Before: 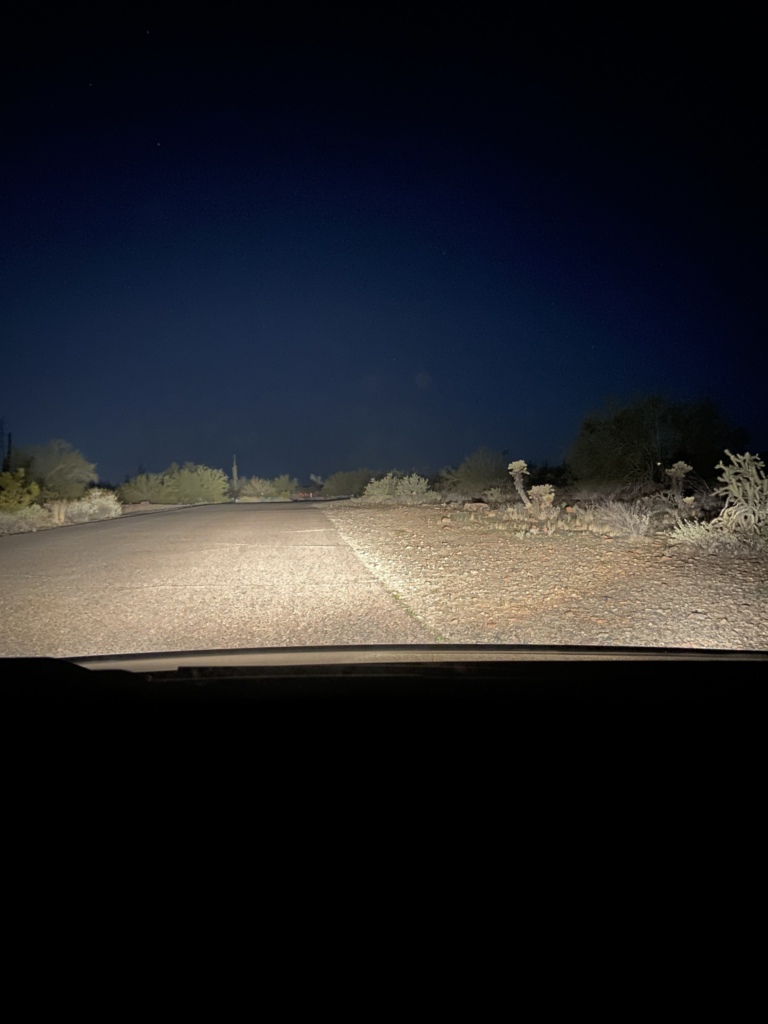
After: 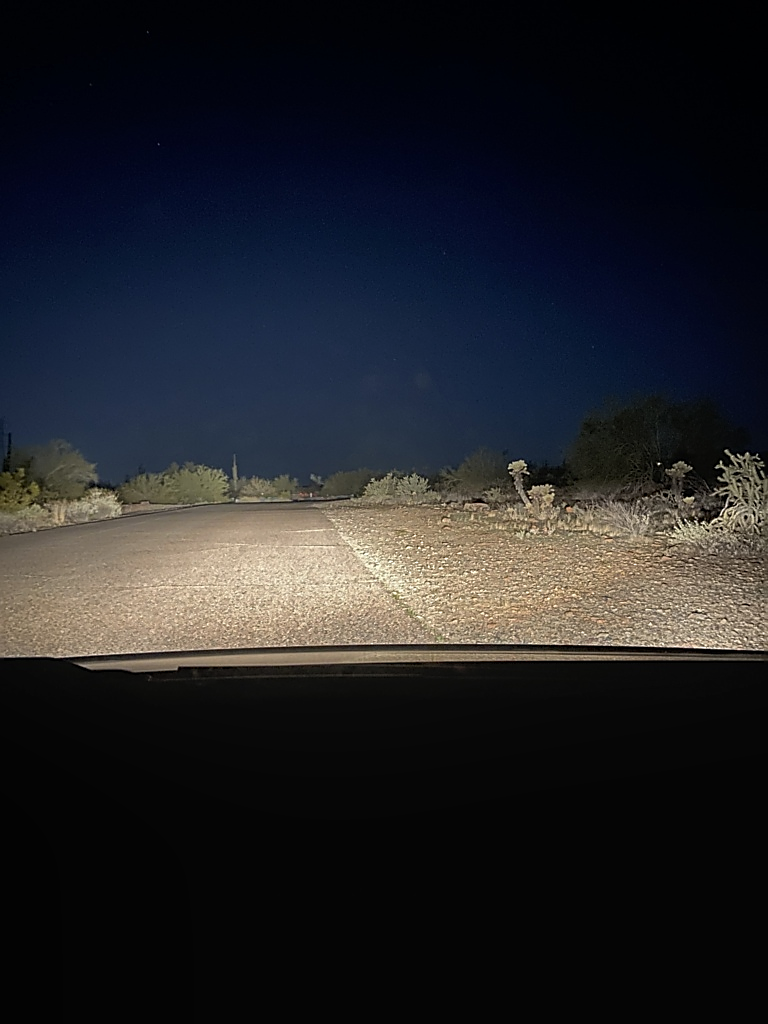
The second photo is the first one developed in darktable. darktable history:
local contrast: detail 110%
sharpen: radius 1.4, amount 1.25, threshold 0.7
